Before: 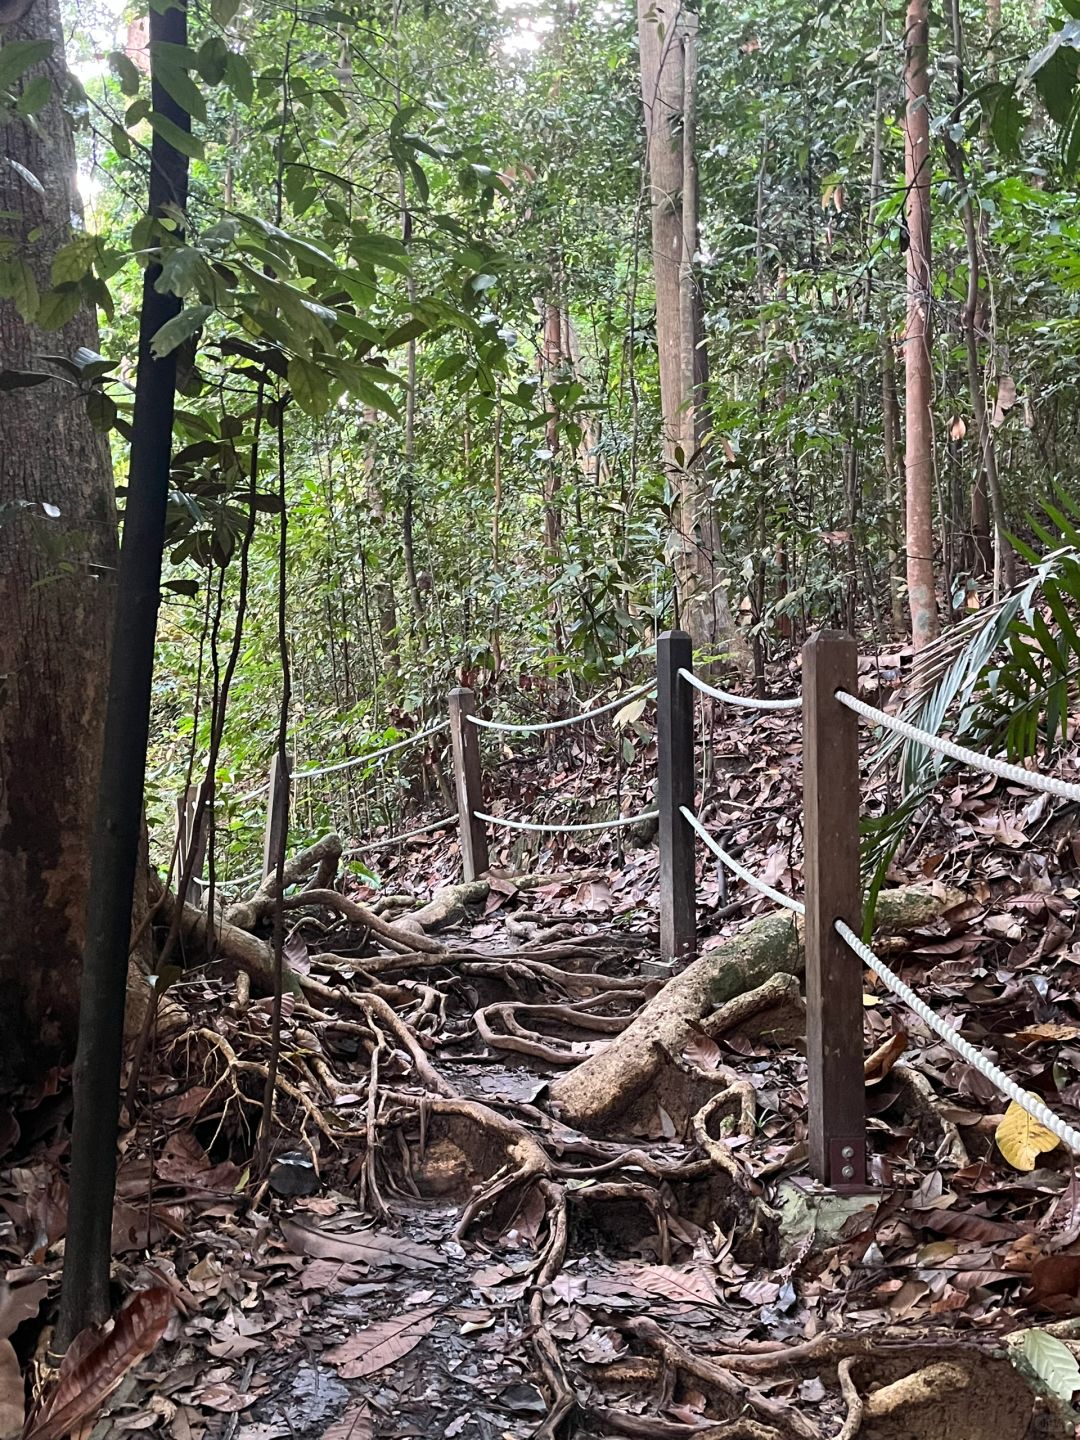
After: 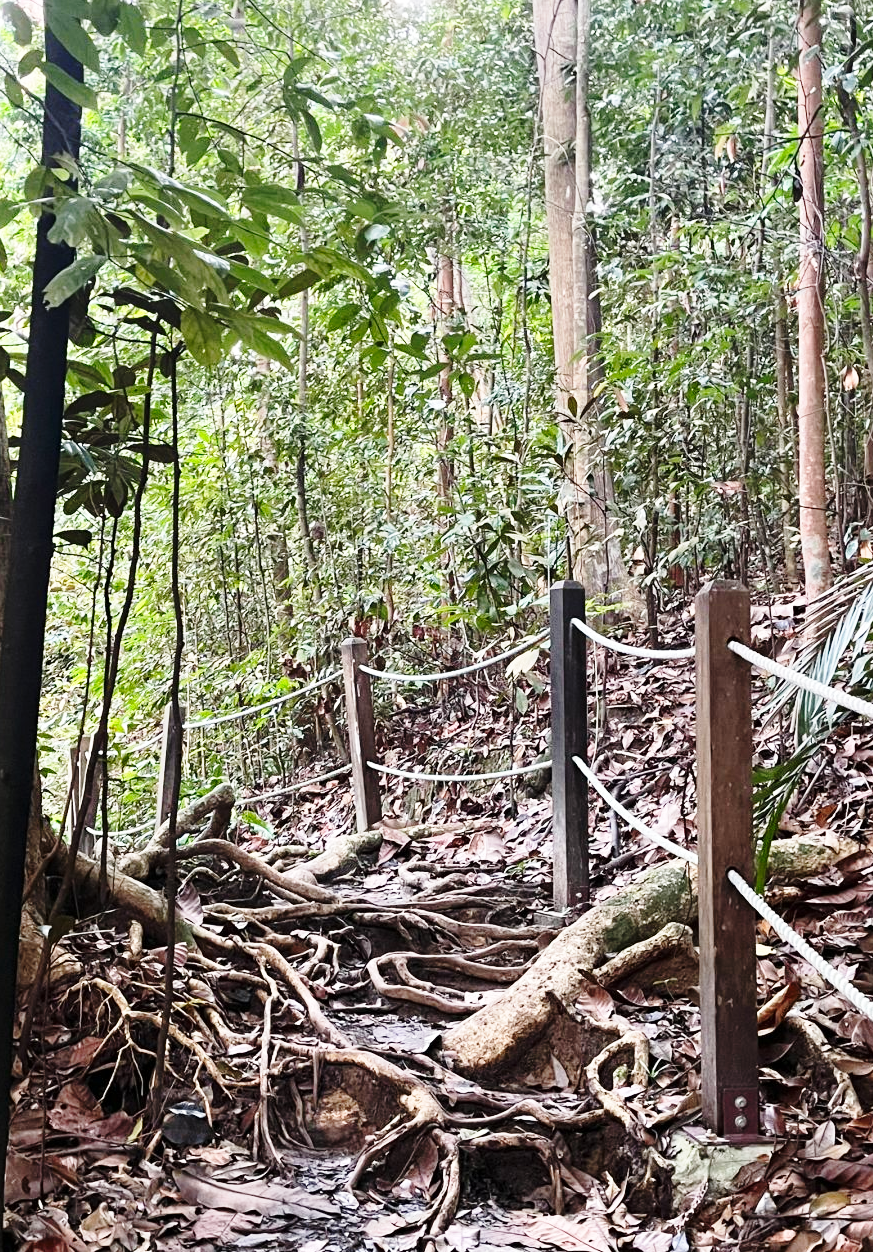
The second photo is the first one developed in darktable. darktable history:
base curve: curves: ch0 [(0, 0) (0.028, 0.03) (0.121, 0.232) (0.46, 0.748) (0.859, 0.968) (1, 1)], preserve colors none
crop: left 9.929%, top 3.475%, right 9.188%, bottom 9.529%
